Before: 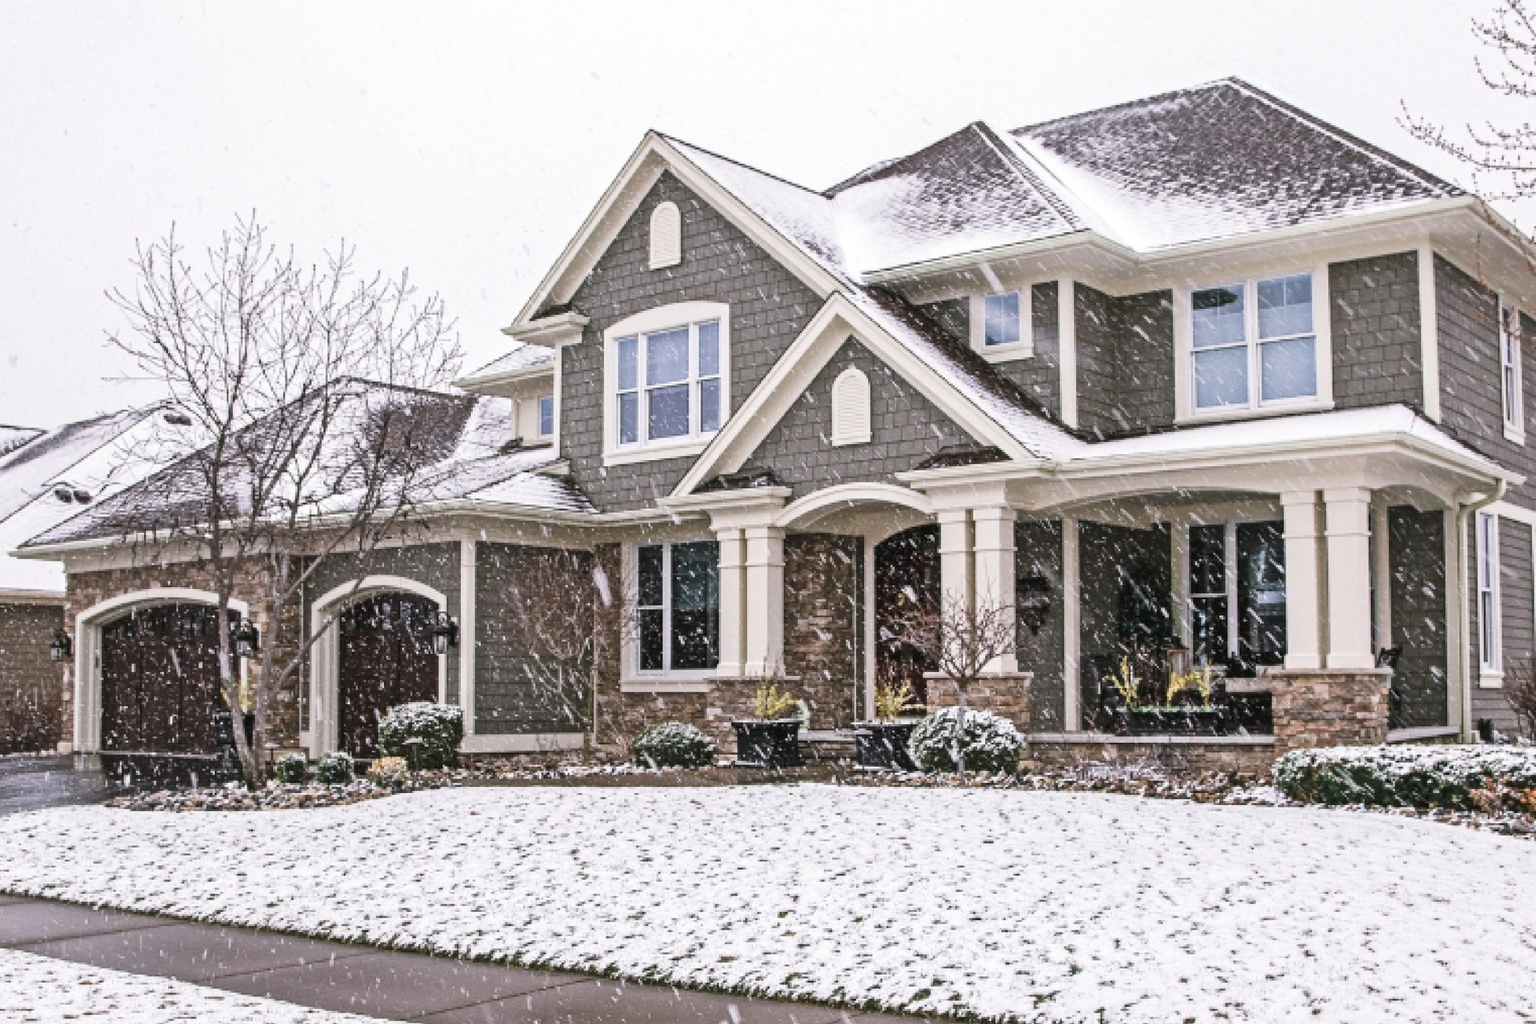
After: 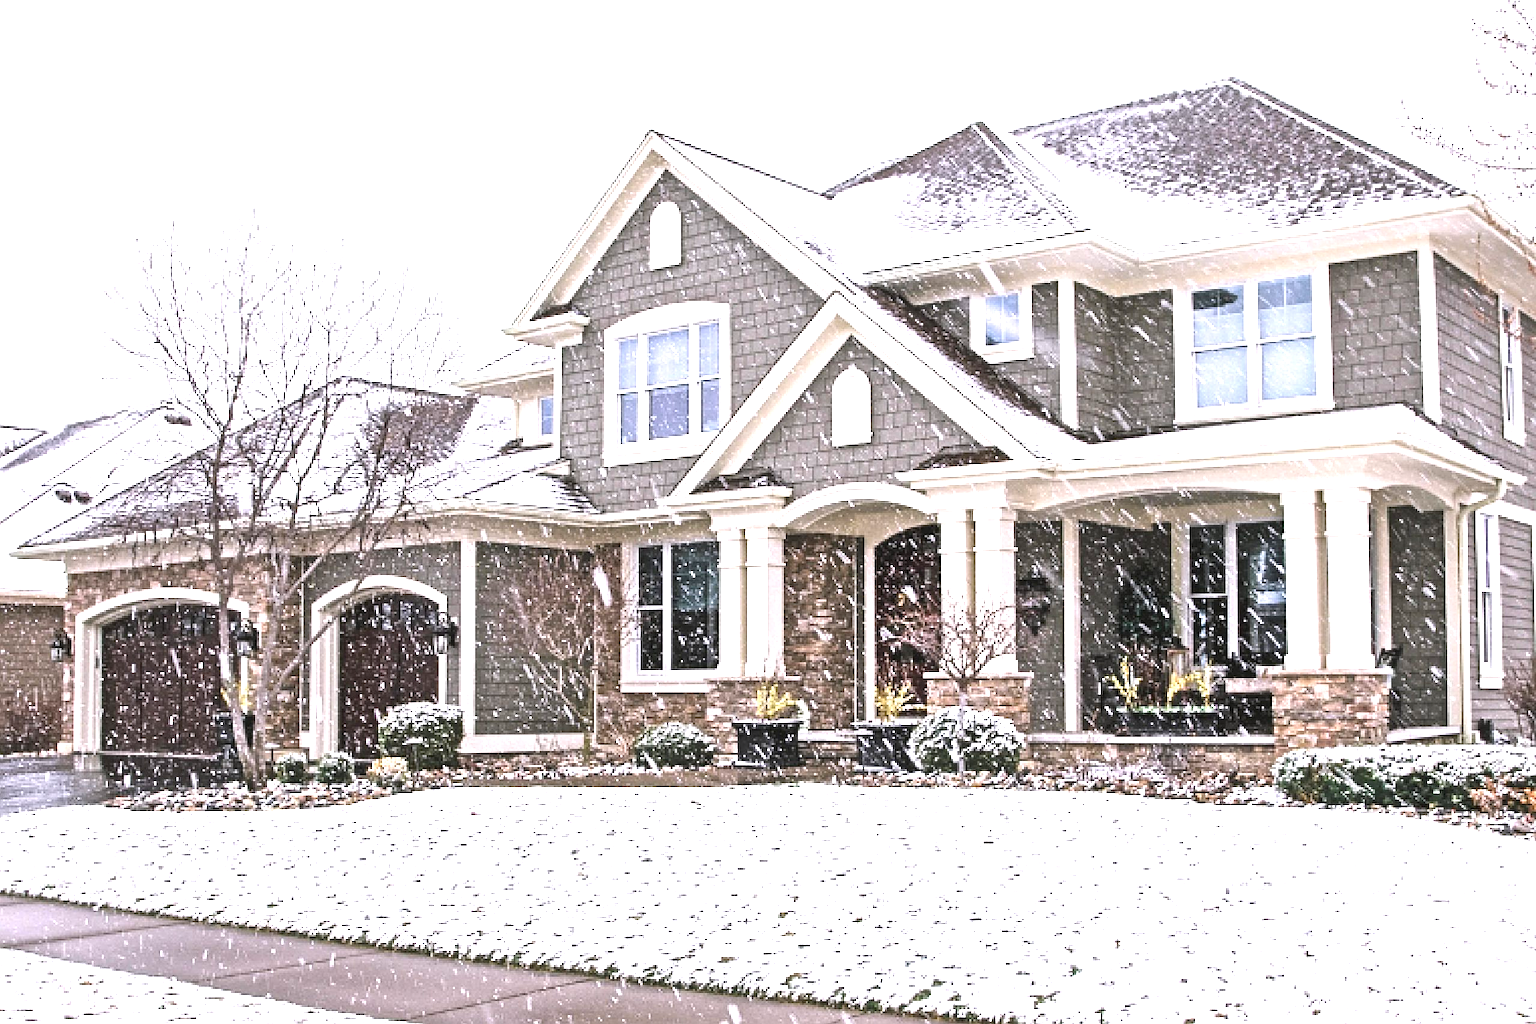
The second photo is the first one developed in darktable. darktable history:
exposure: black level correction 0, exposure 1.1 EV, compensate exposure bias true, compensate highlight preservation false
white balance: red 1.009, blue 1.027
sharpen: on, module defaults
